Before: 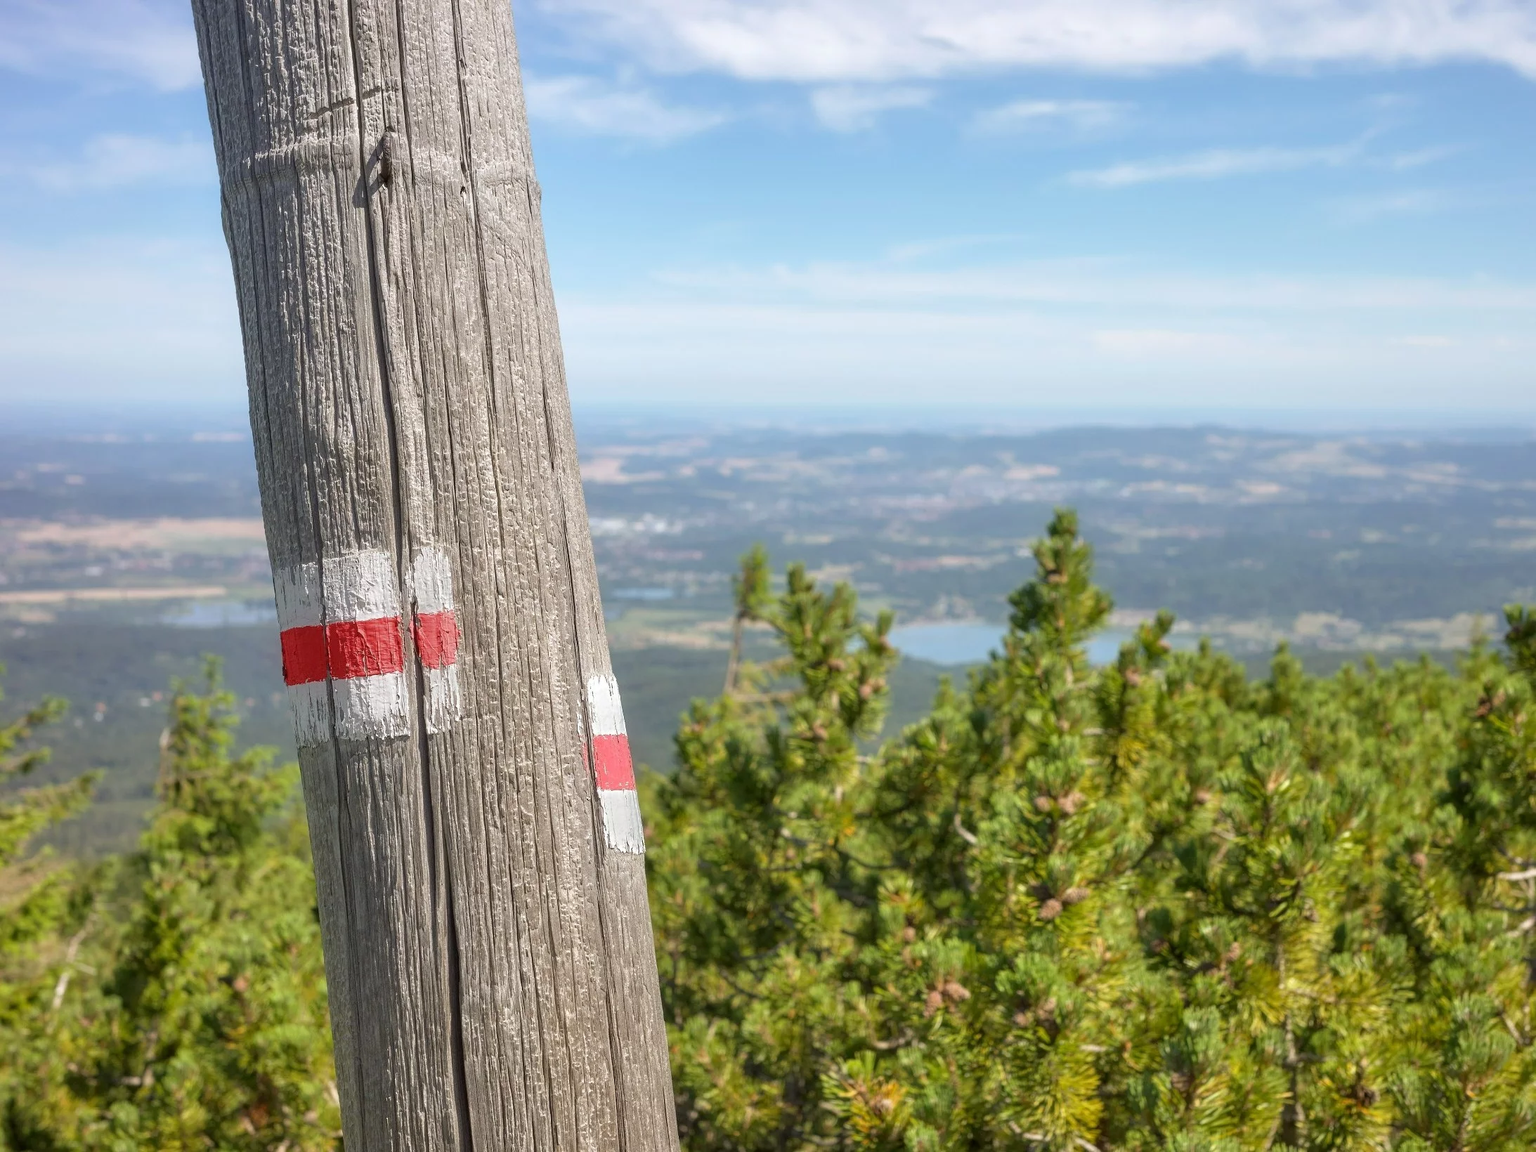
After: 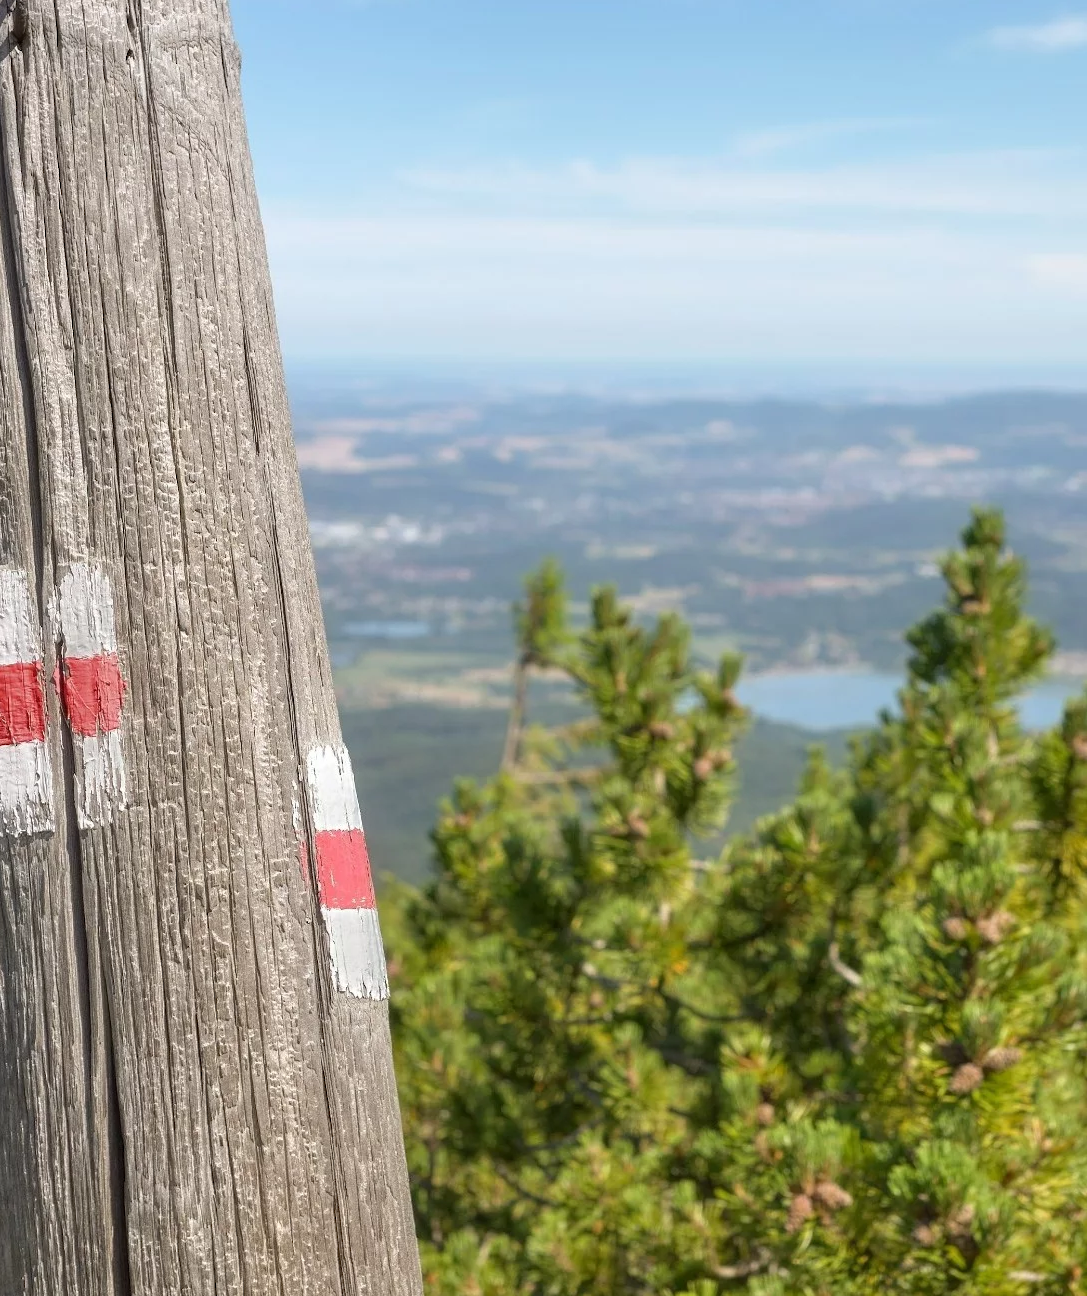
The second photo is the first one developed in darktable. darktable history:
crop and rotate: angle 0.02°, left 24.201%, top 13.161%, right 26.017%, bottom 7.721%
